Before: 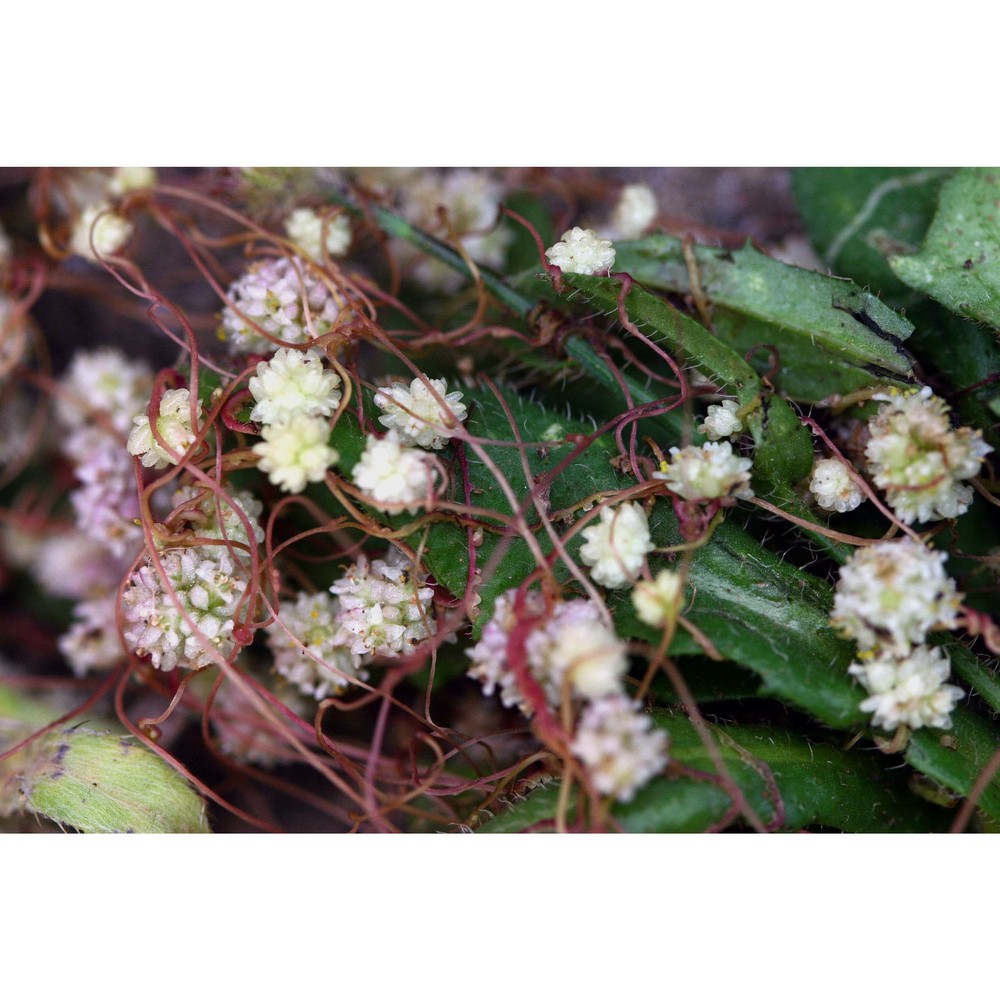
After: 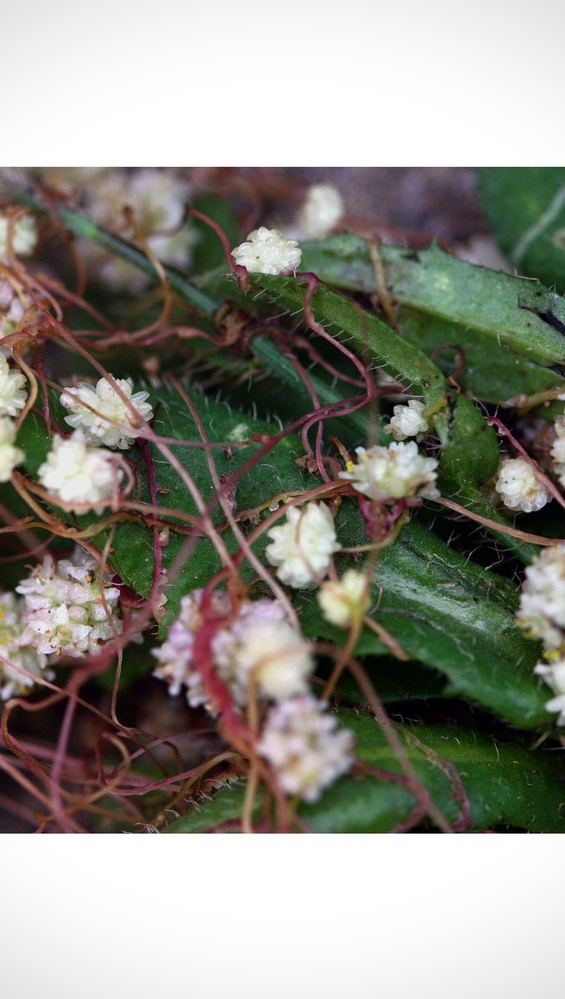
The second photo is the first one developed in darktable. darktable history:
vignetting: brightness -0.297, saturation -0.063, dithering 16-bit output
crop: left 31.471%, top 0.013%, right 12.023%
